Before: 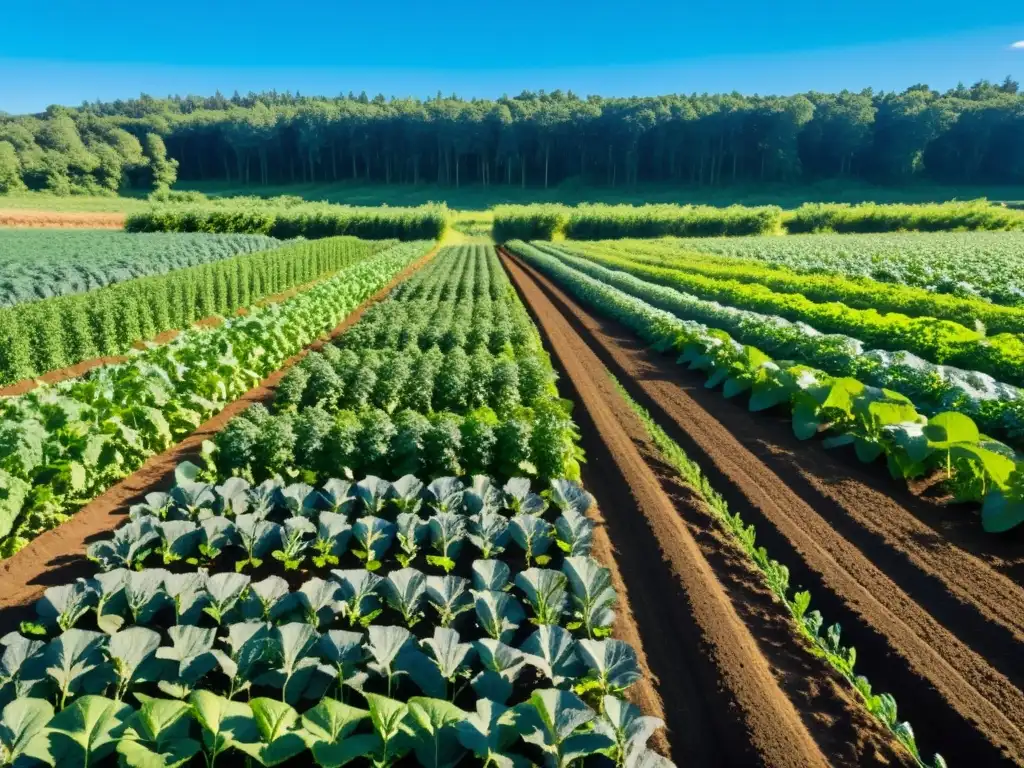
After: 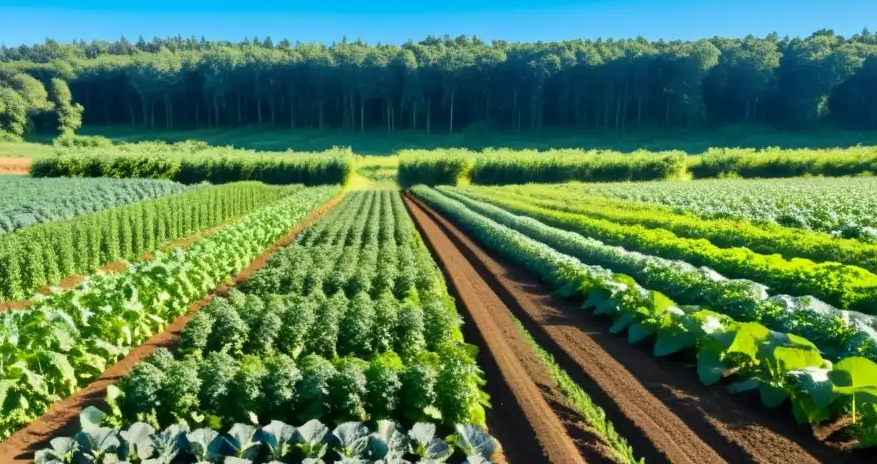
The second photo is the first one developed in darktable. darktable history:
exposure: black level correction 0.001, exposure 0.14 EV, compensate highlight preservation false
crop and rotate: left 9.345%, top 7.22%, right 4.982%, bottom 32.331%
